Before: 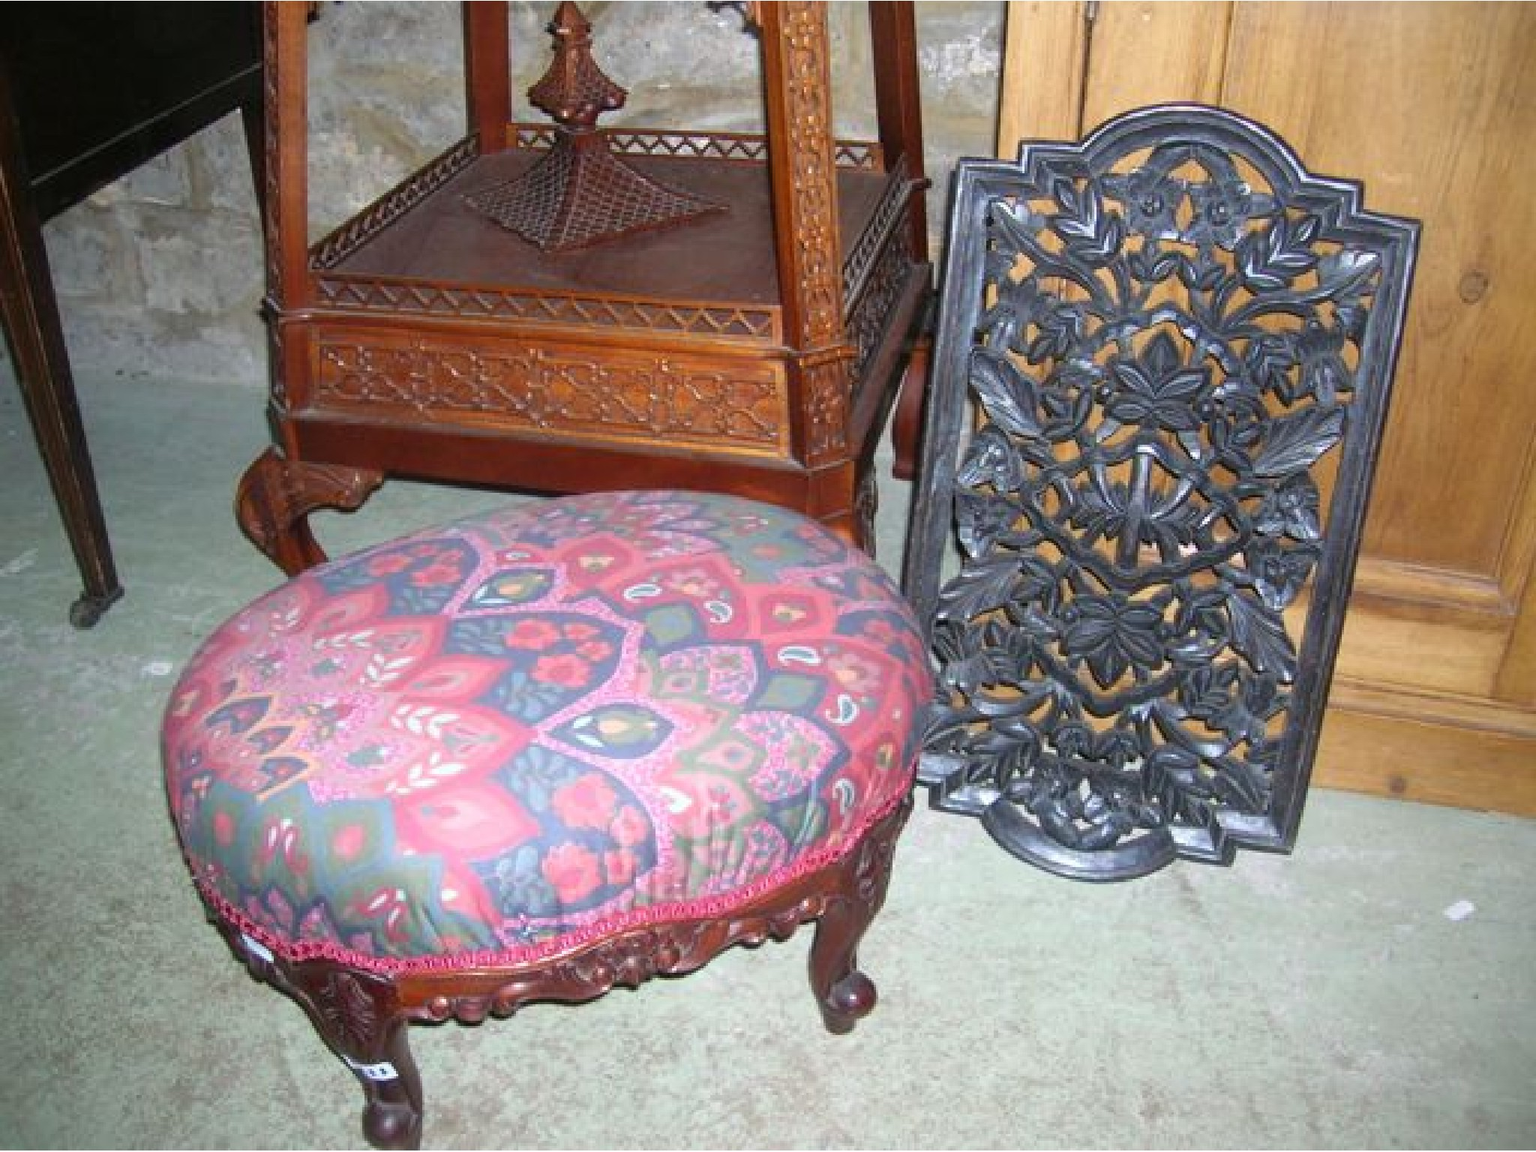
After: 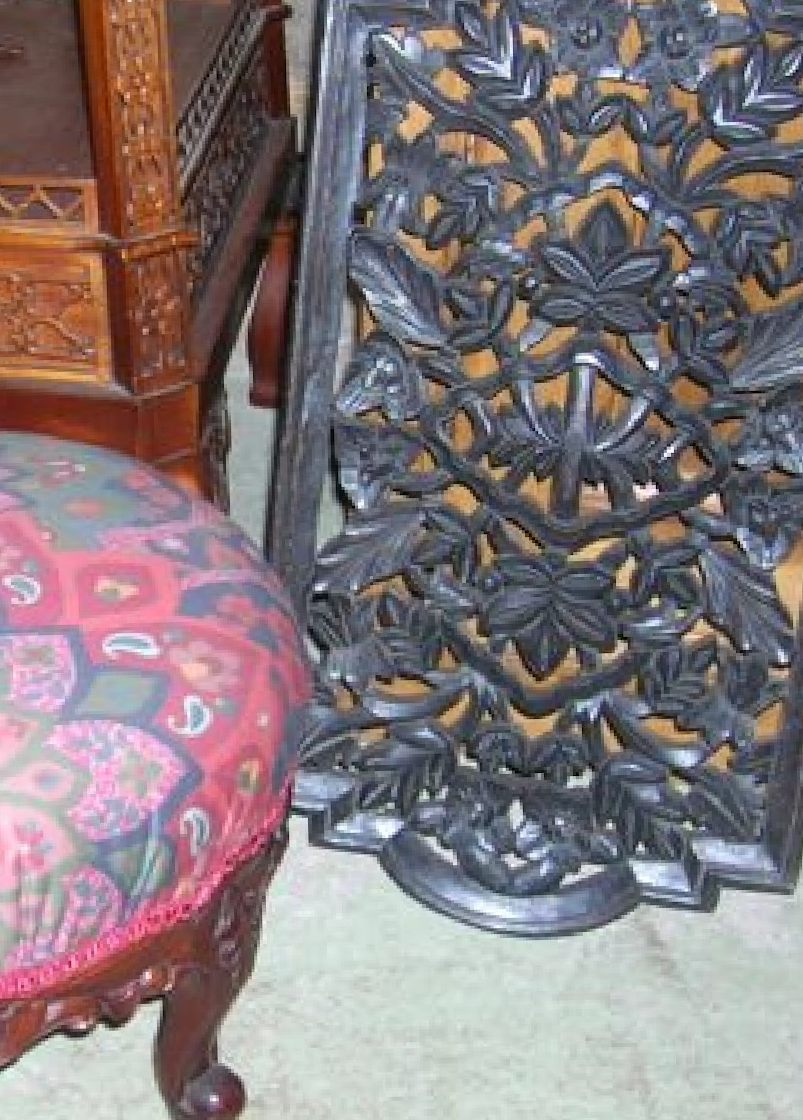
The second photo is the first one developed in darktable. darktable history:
crop: left 45.721%, top 13.393%, right 14.118%, bottom 10.01%
rotate and perspective: rotation -1.42°, crop left 0.016, crop right 0.984, crop top 0.035, crop bottom 0.965
